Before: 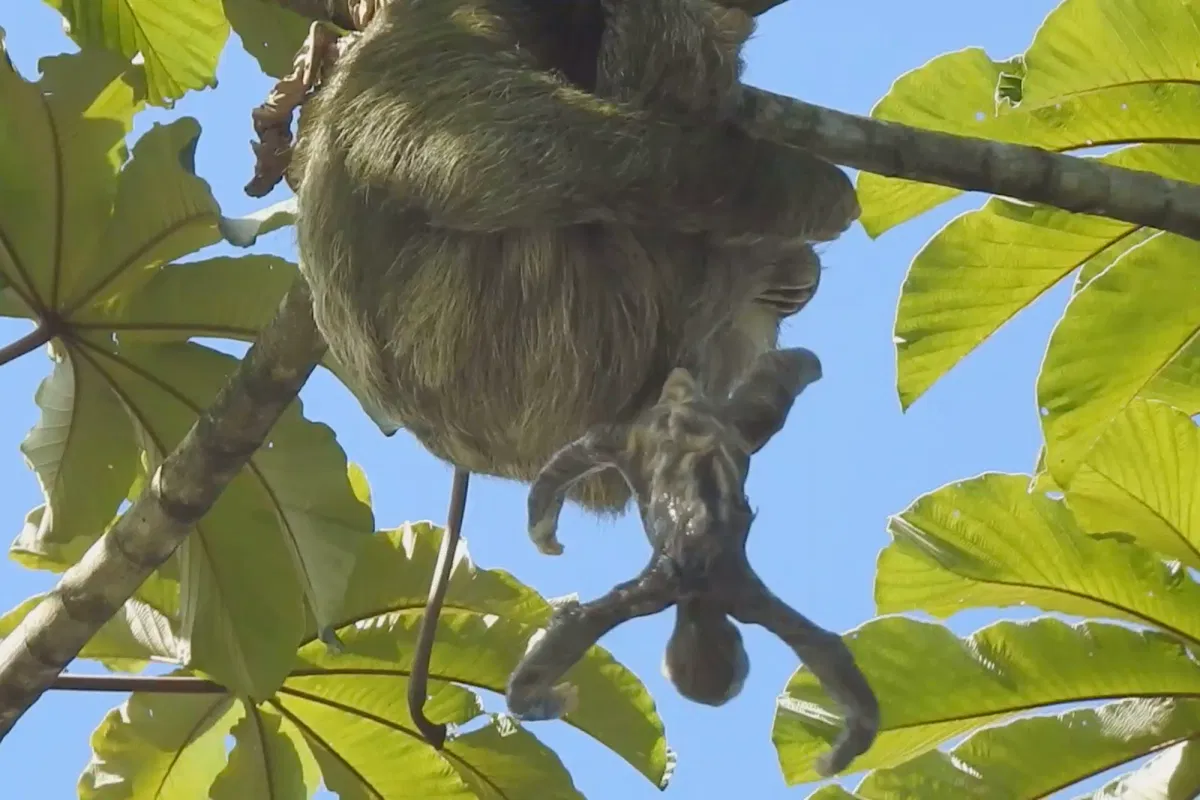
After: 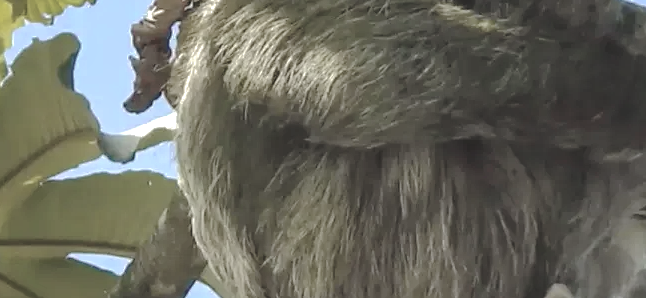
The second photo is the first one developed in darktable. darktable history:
base curve: curves: ch0 [(0, 0) (0.073, 0.04) (0.157, 0.139) (0.492, 0.492) (0.758, 0.758) (1, 1)], preserve colors none
crop: left 10.115%, top 10.56%, right 36.051%, bottom 52.106%
exposure: black level correction 0, exposure 0.597 EV, compensate highlight preservation false
local contrast: on, module defaults
color balance rgb: highlights gain › chroma 0.12%, highlights gain › hue 329.77°, global offset › luminance 0.48%, global offset › hue 169.26°, perceptual saturation grading › global saturation 0.663%, global vibrance 20%
shadows and highlights: shadows 39.96, highlights -59.84
color zones: curves: ch0 [(0, 0.559) (0.153, 0.551) (0.229, 0.5) (0.429, 0.5) (0.571, 0.5) (0.714, 0.5) (0.857, 0.5) (1, 0.559)]; ch1 [(0, 0.417) (0.112, 0.336) (0.213, 0.26) (0.429, 0.34) (0.571, 0.35) (0.683, 0.331) (0.857, 0.344) (1, 0.417)], mix 30.74%
